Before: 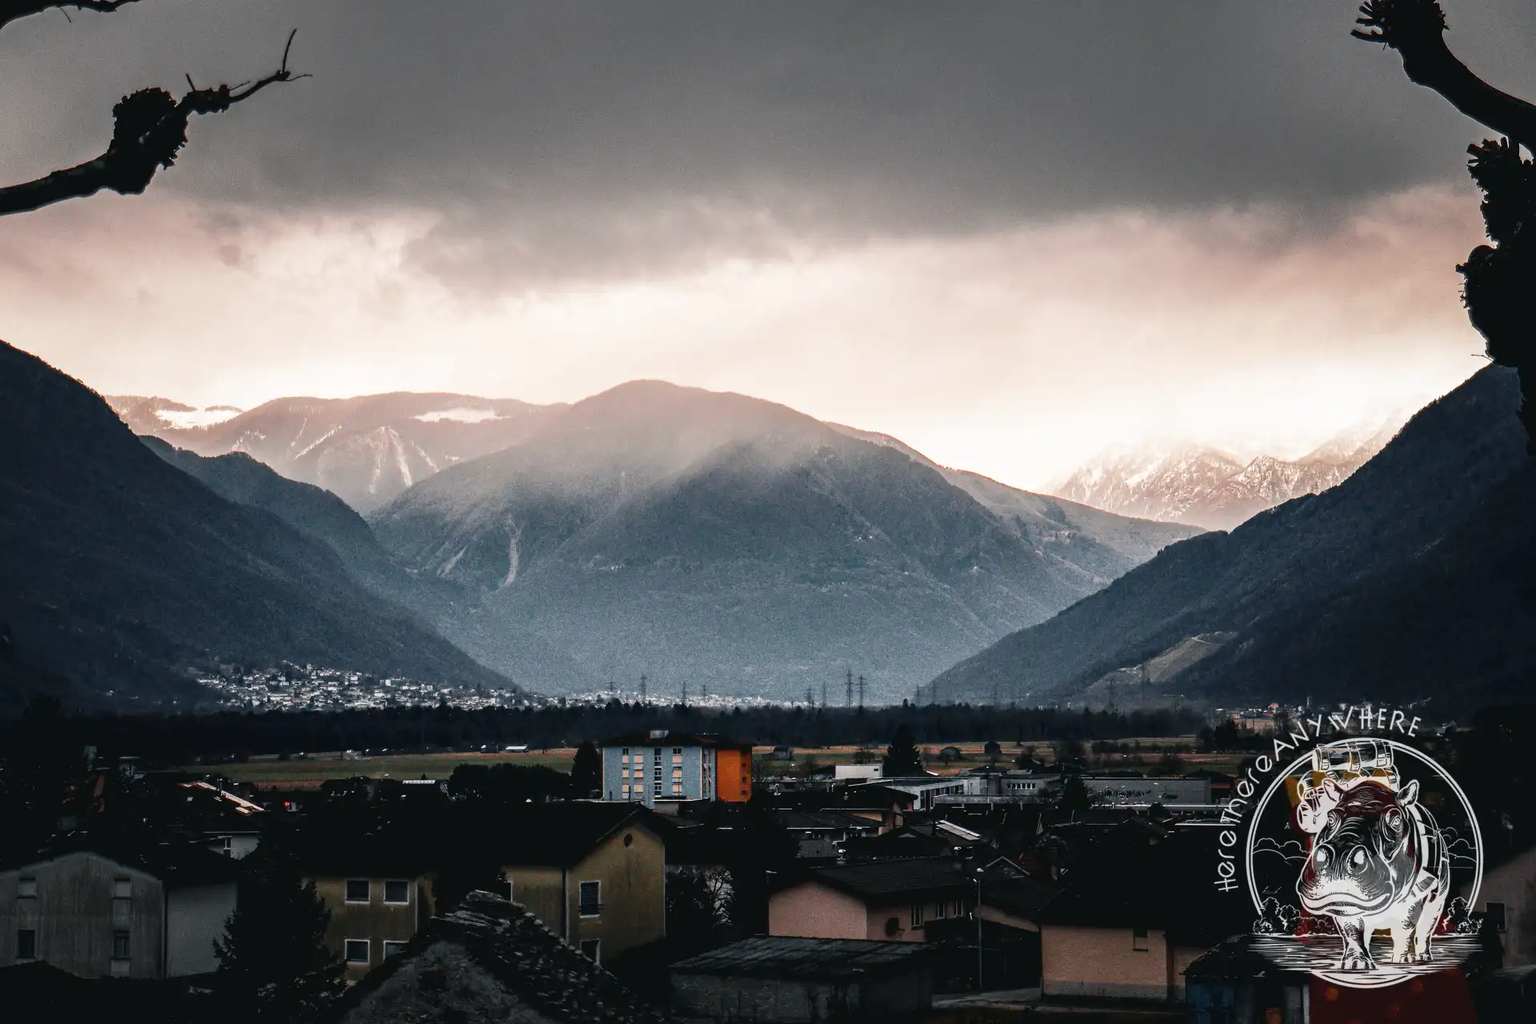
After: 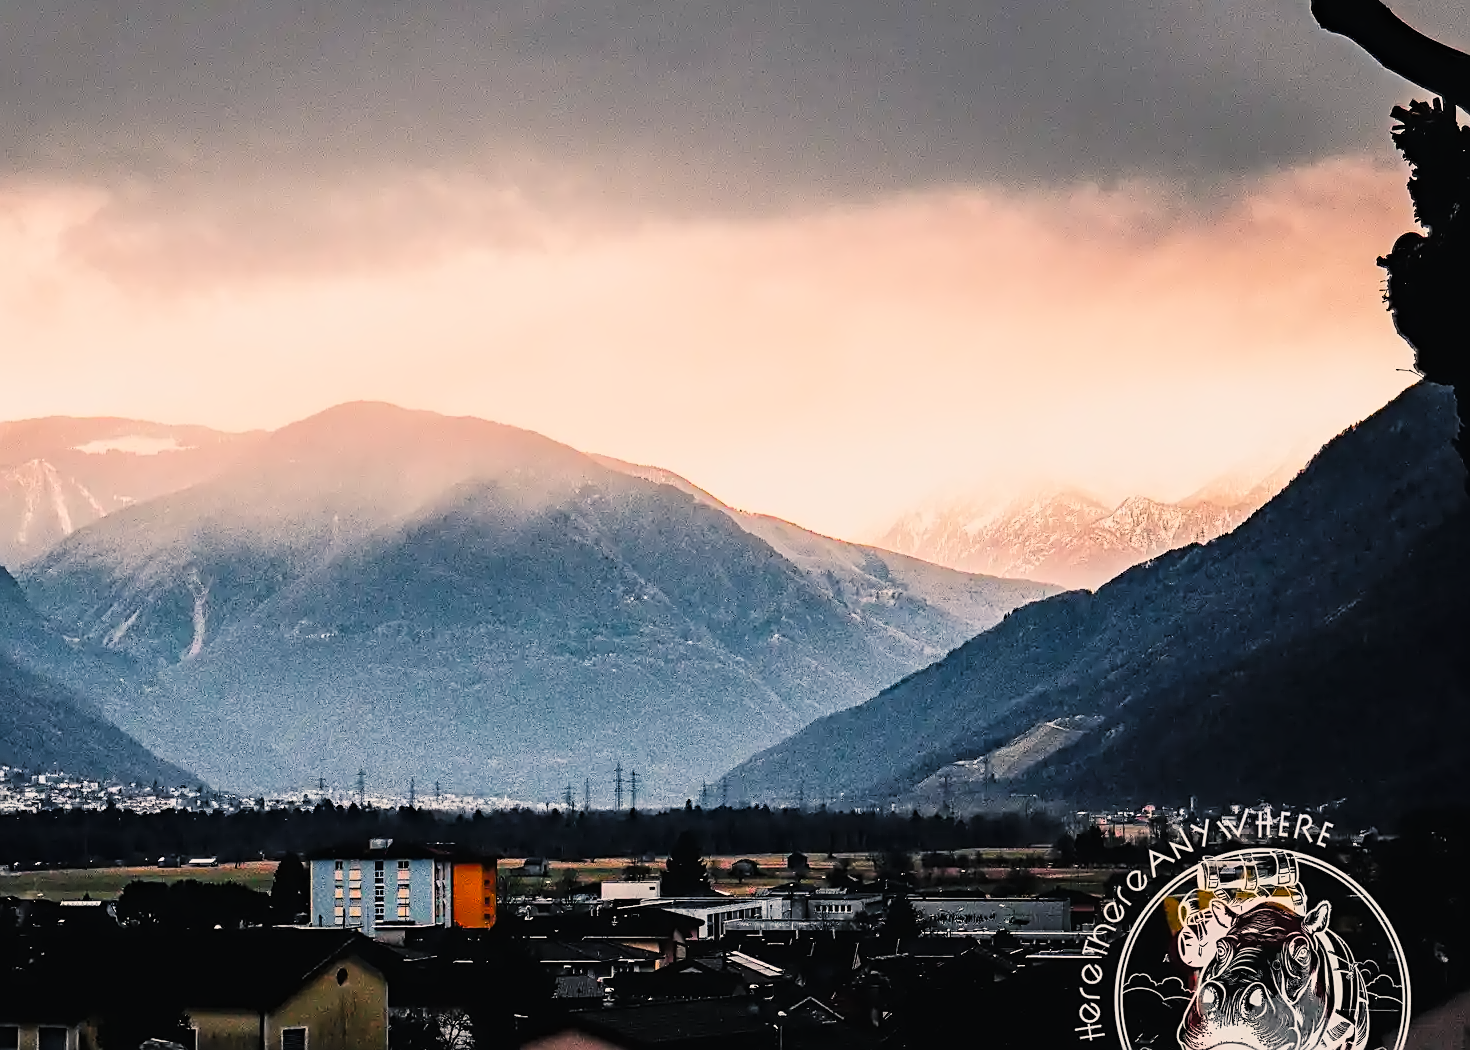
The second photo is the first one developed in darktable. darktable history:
haze removal: compatibility mode true, adaptive false
contrast equalizer: y [[0.5 ×4, 0.525, 0.667], [0.5 ×6], [0.5 ×6], [0 ×4, 0.042, 0], [0, 0, 0.004, 0.1, 0.191, 0.131]]
sharpen: on, module defaults
tone equalizer: on, module defaults
tone curve: curves: ch0 [(0, 0) (0.004, 0.001) (0.133, 0.132) (0.325, 0.395) (0.455, 0.565) (0.832, 0.925) (1, 1)], color space Lab, linked channels, preserve colors none
color balance rgb: shadows lift › chroma 2%, shadows lift › hue 247.2°, power › chroma 0.3%, power › hue 25.2°, highlights gain › chroma 3%, highlights gain › hue 60°, global offset › luminance 0.75%, perceptual saturation grading › global saturation 20%, perceptual saturation grading › highlights -20%, perceptual saturation grading › shadows 30%, global vibrance 20%
filmic rgb: black relative exposure -7.65 EV, white relative exposure 4.56 EV, hardness 3.61, color science v6 (2022)
crop: left 23.095%, top 5.827%, bottom 11.854%
